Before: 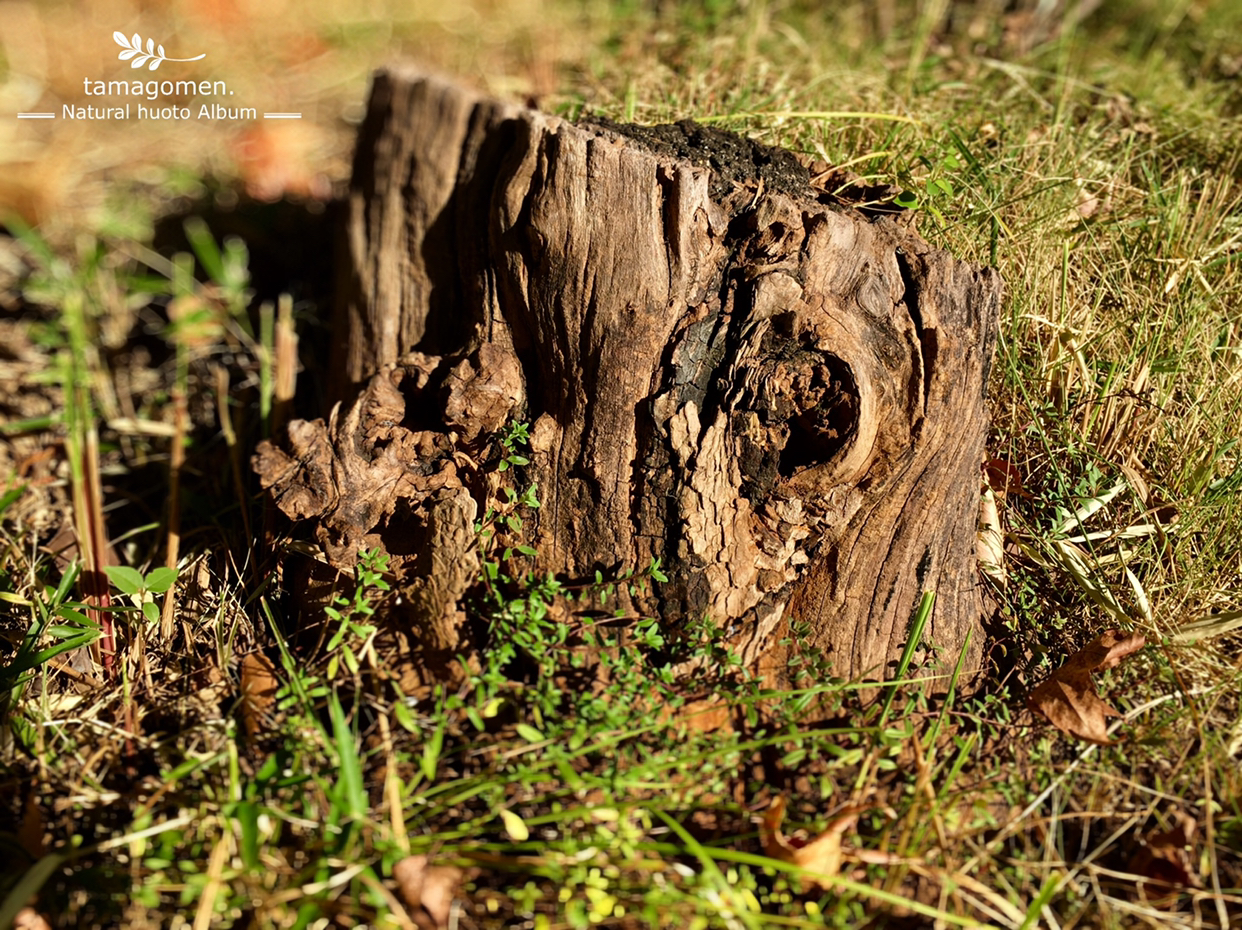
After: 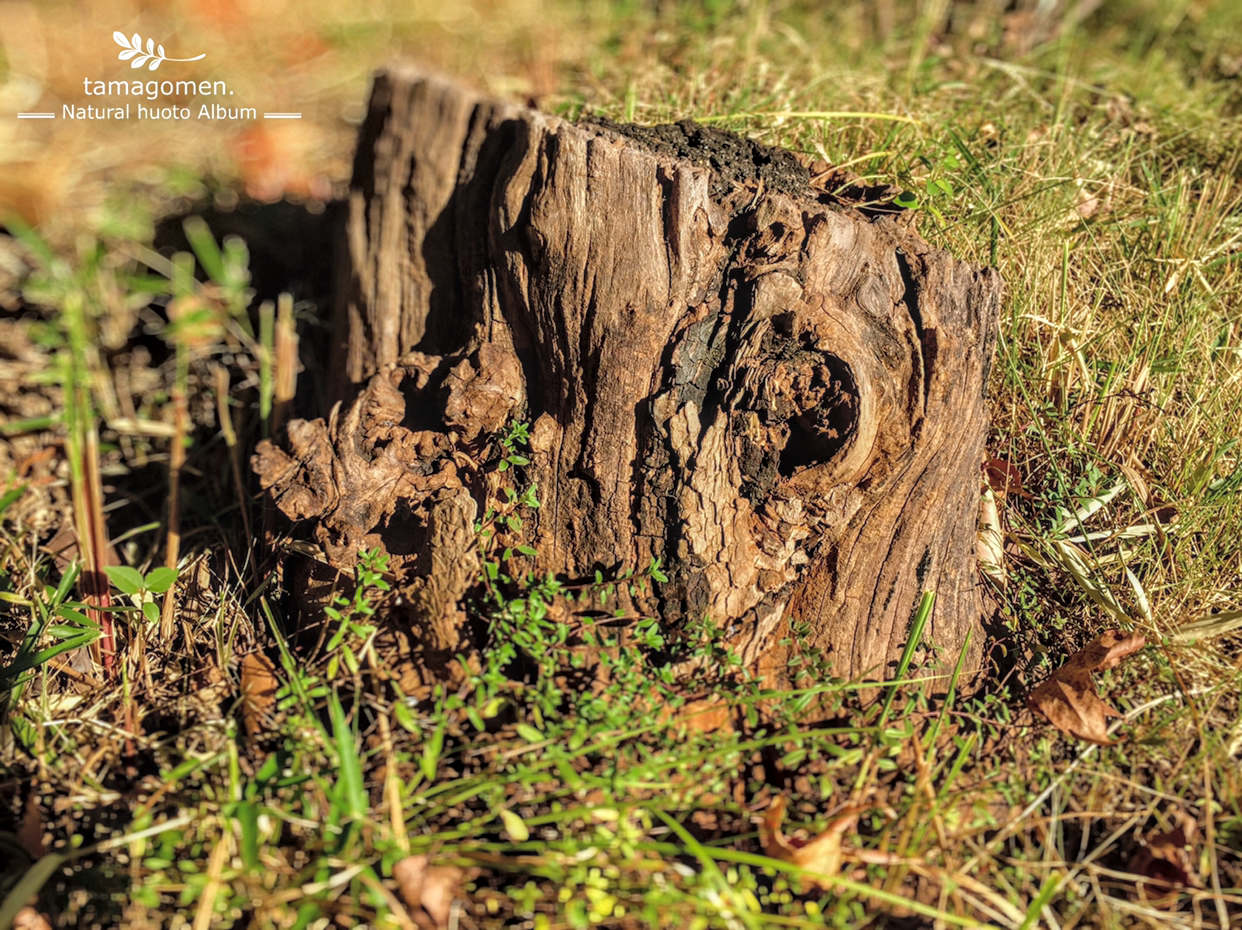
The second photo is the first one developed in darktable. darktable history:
tone curve: curves: ch0 [(0, 0) (0.004, 0.008) (0.077, 0.156) (0.169, 0.29) (0.774, 0.774) (1, 1)], color space Lab, independent channels, preserve colors none
local contrast: highlights 5%, shadows 1%, detail 134%
